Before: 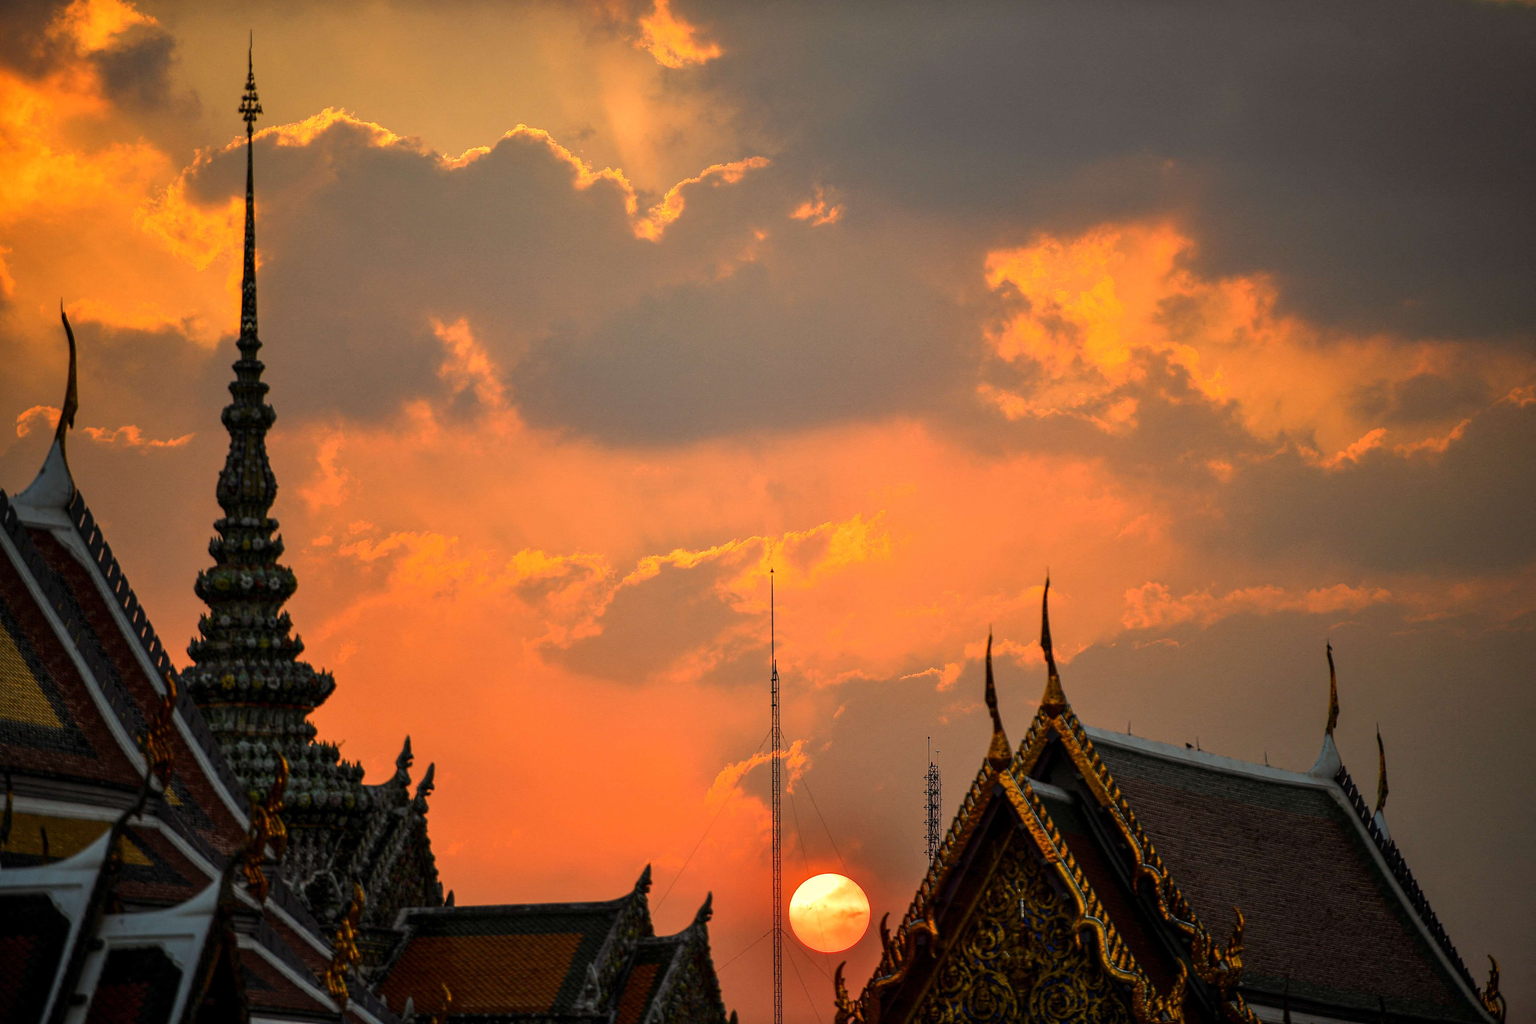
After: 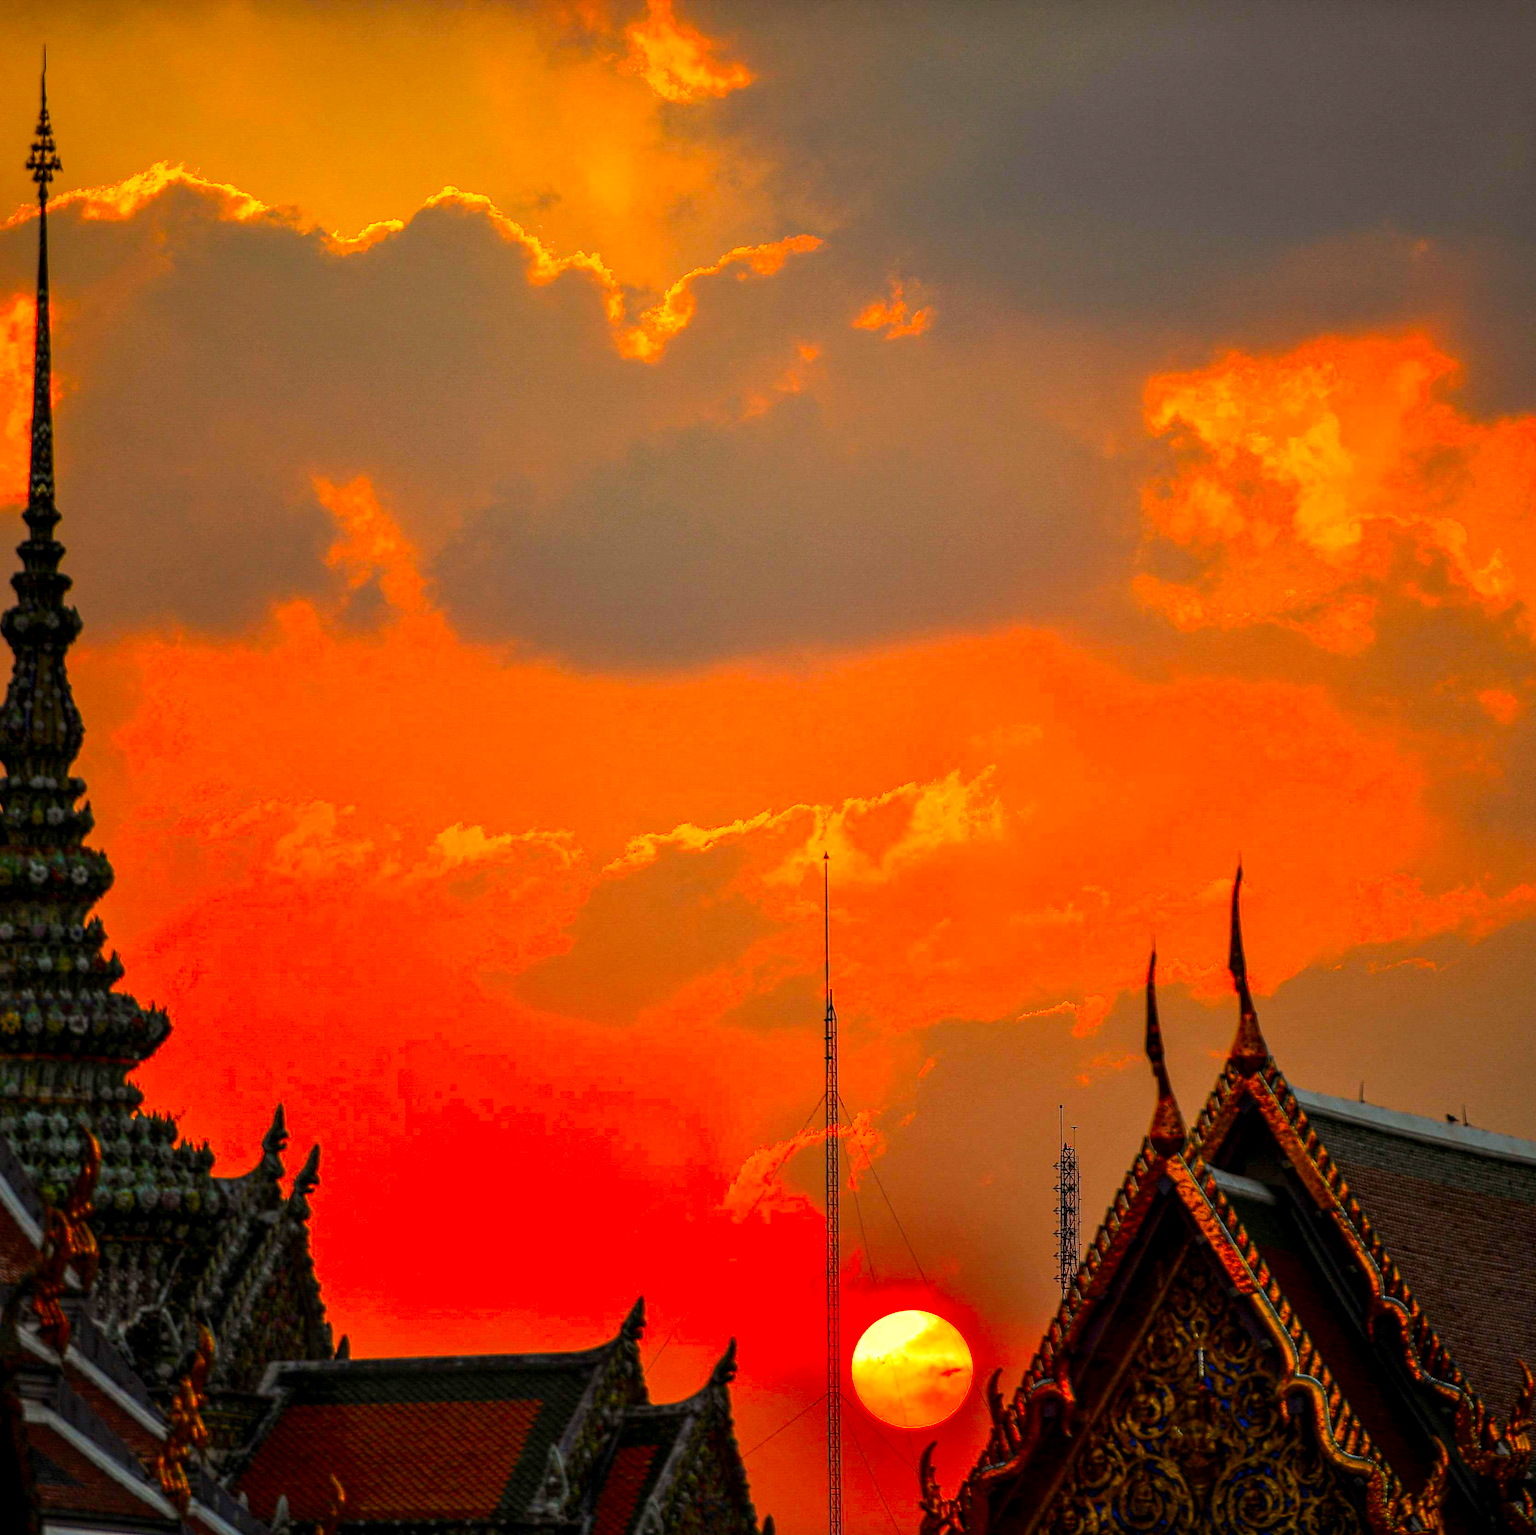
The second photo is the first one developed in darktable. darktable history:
color correction: highlights b* 0.012, saturation 1.84
local contrast: on, module defaults
crop and rotate: left 14.434%, right 18.875%
